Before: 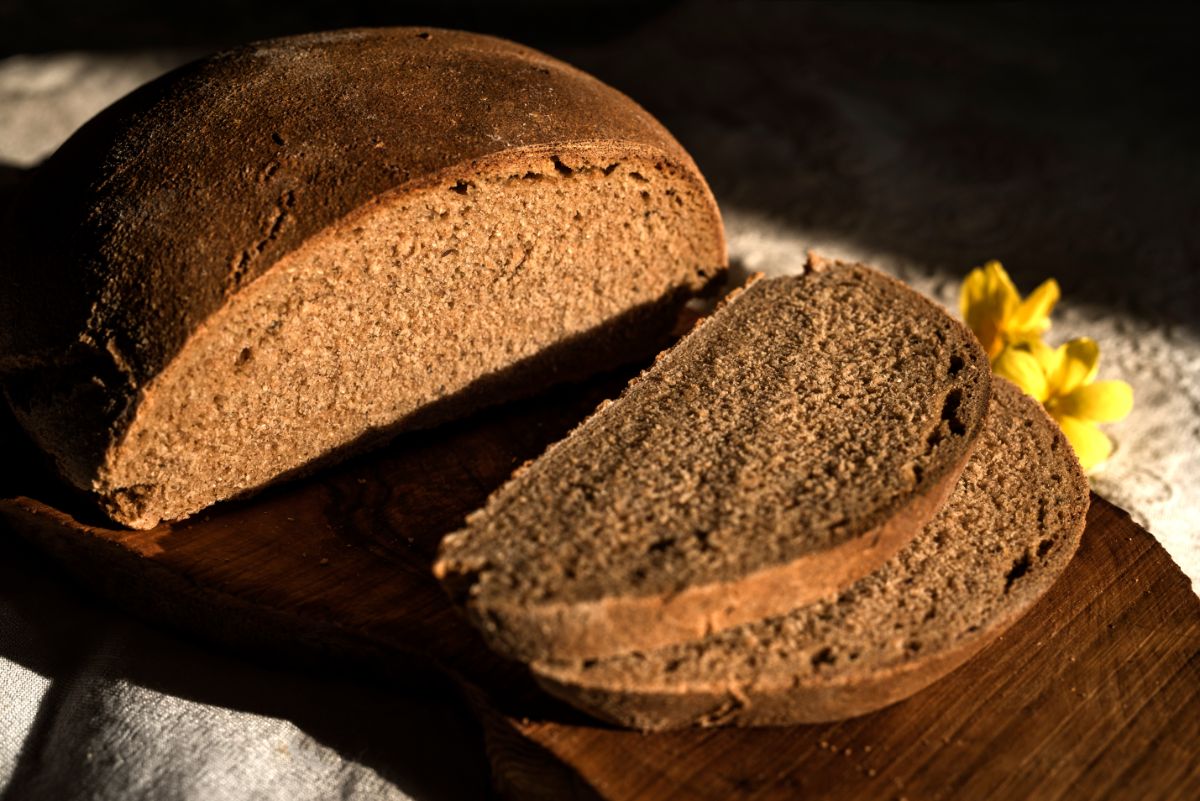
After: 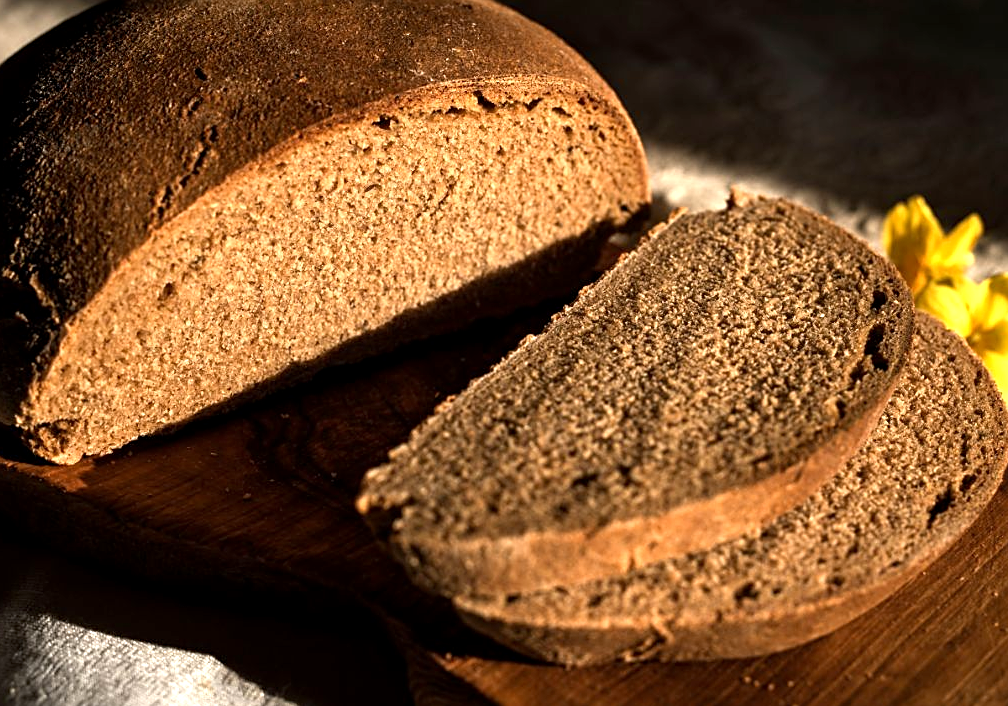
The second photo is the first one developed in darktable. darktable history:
crop: left 6.446%, top 8.188%, right 9.538%, bottom 3.548%
sharpen: on, module defaults
exposure: black level correction 0.001, exposure 0.5 EV, compensate exposure bias true, compensate highlight preservation false
